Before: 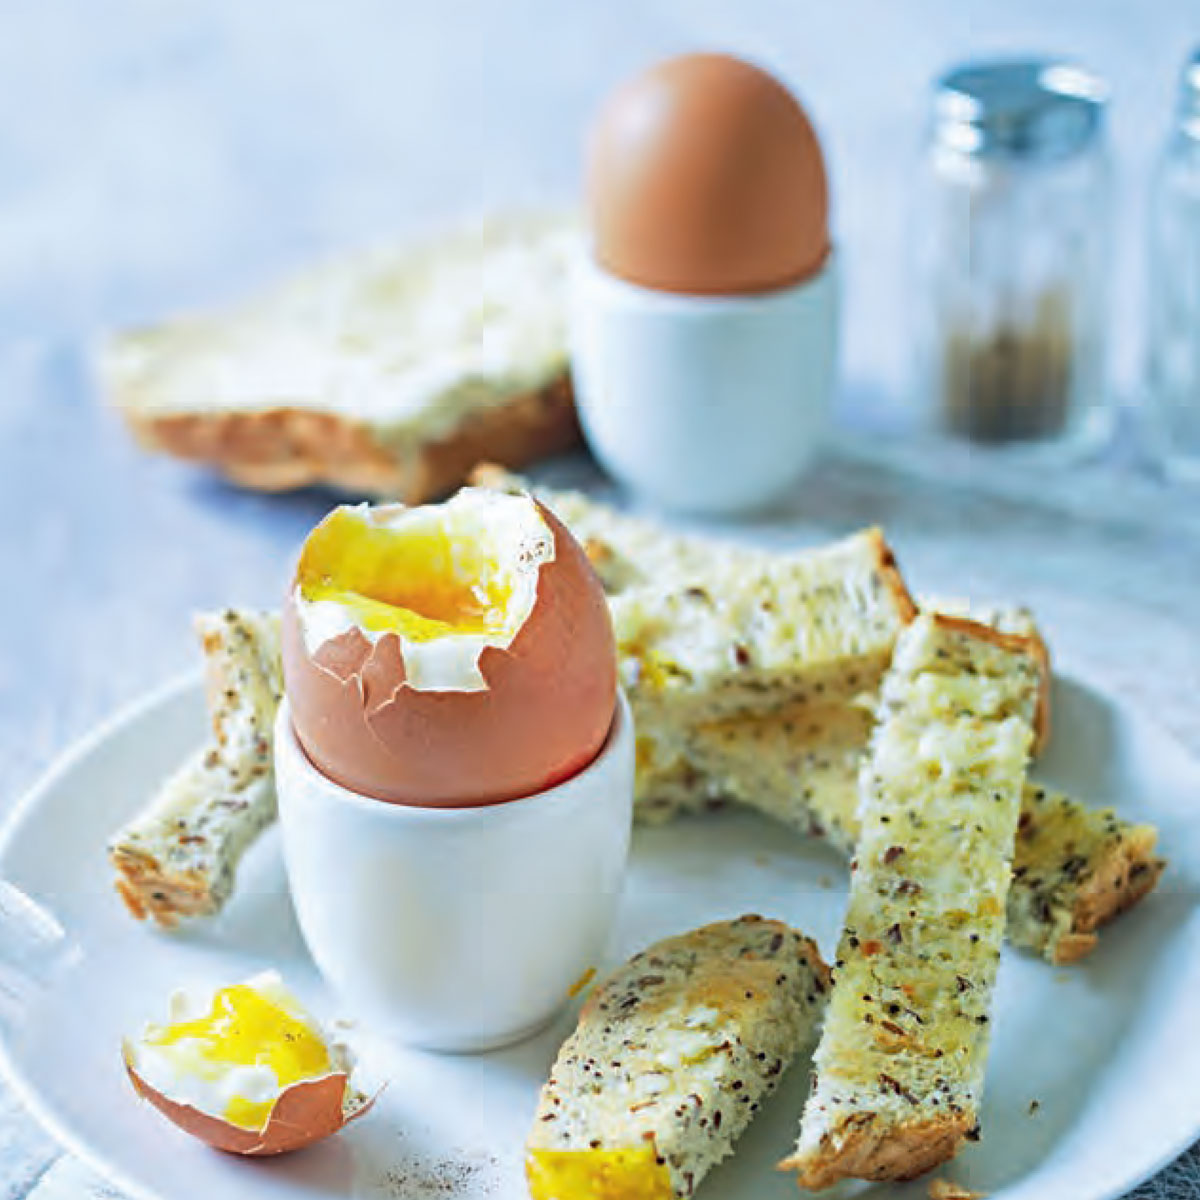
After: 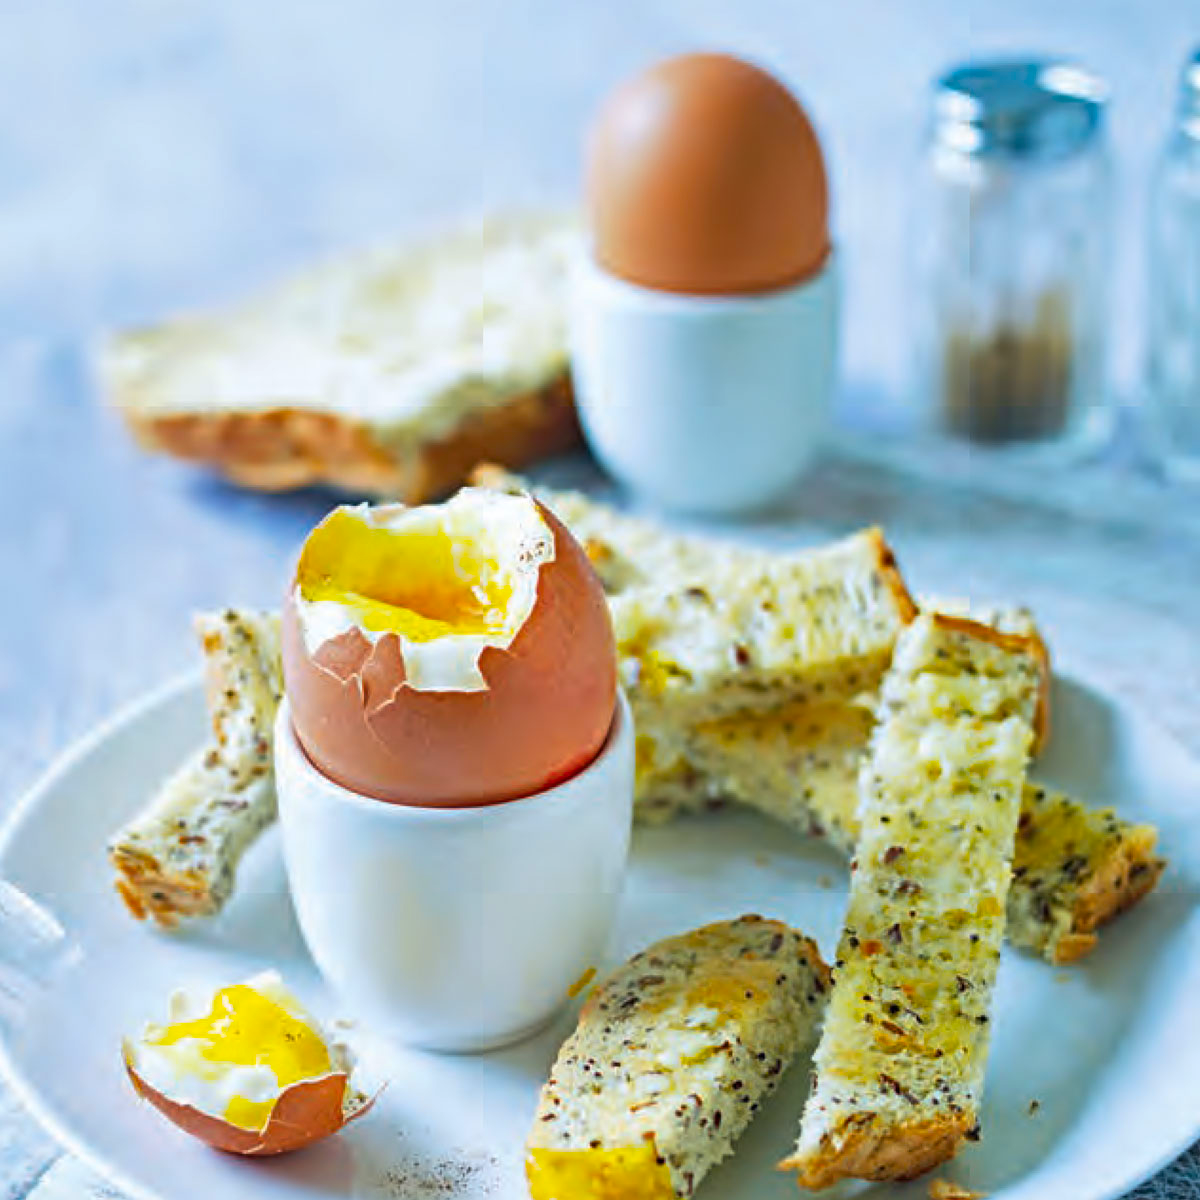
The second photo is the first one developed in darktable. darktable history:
shadows and highlights: shadows 37.27, highlights -28.18, soften with gaussian
tone equalizer: -7 EV 0.13 EV, smoothing diameter 25%, edges refinement/feathering 10, preserve details guided filter
color balance rgb: perceptual saturation grading › global saturation 20%, global vibrance 20%
color zones: curves: ch2 [(0, 0.5) (0.143, 0.5) (0.286, 0.489) (0.415, 0.421) (0.571, 0.5) (0.714, 0.5) (0.857, 0.5) (1, 0.5)]
